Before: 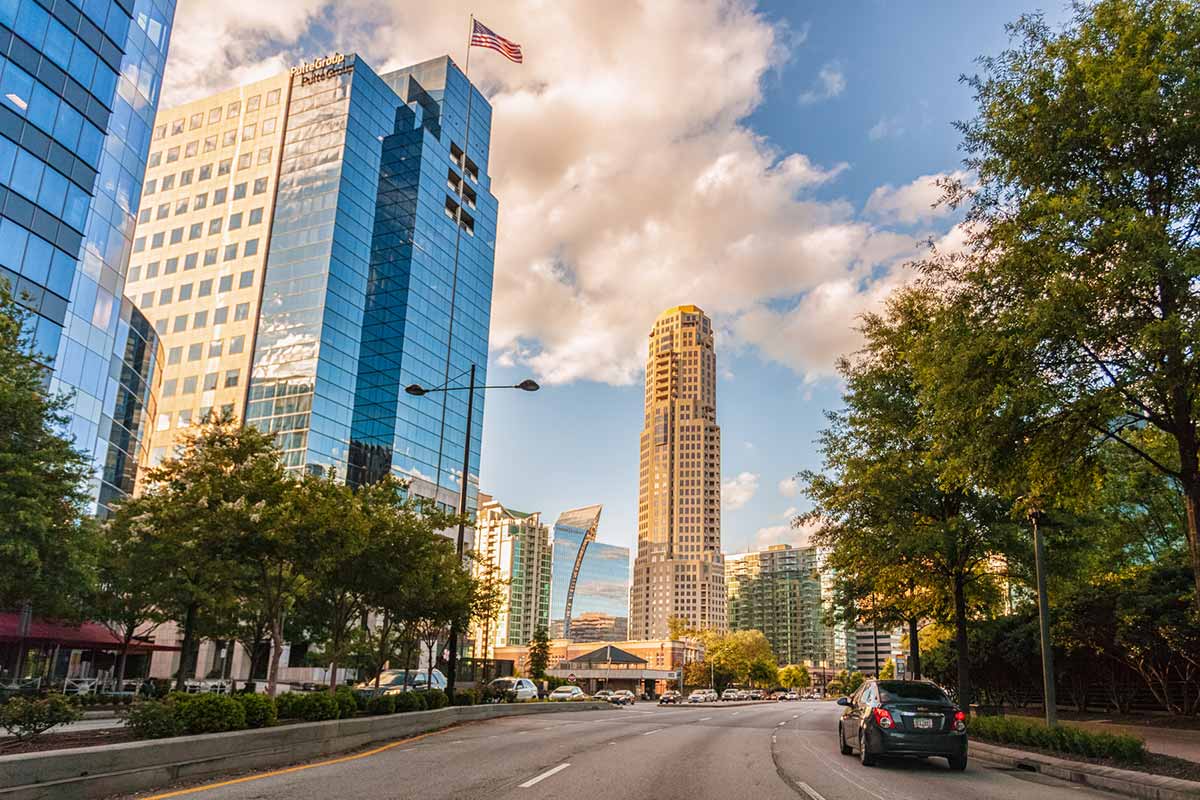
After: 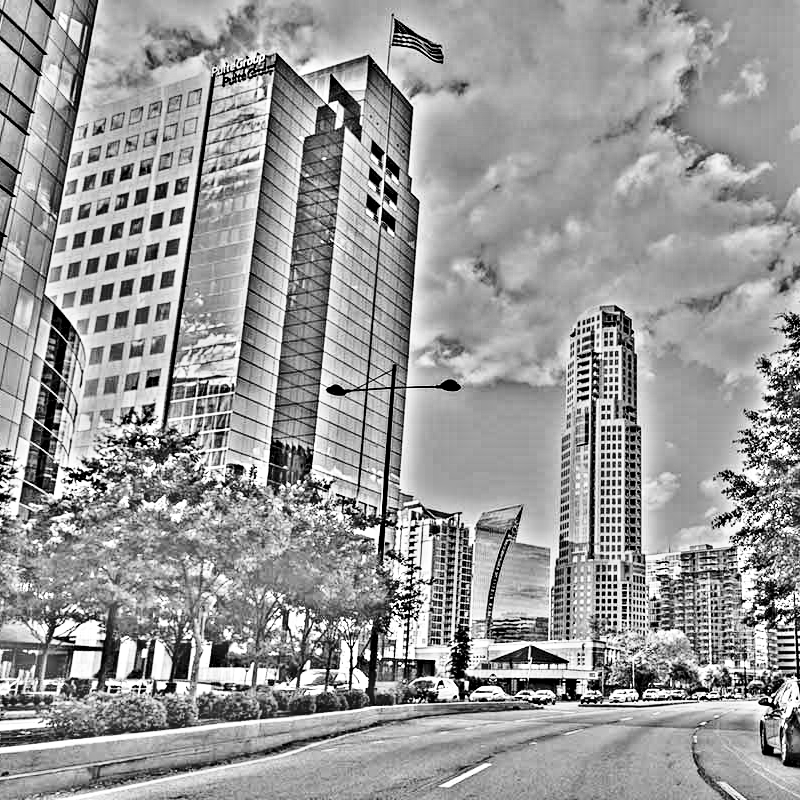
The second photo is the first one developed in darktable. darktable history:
highpass: on, module defaults
crop and rotate: left 6.617%, right 26.717%
color zones: curves: ch1 [(0, 0.638) (0.193, 0.442) (0.286, 0.15) (0.429, 0.14) (0.571, 0.142) (0.714, 0.154) (0.857, 0.175) (1, 0.638)]
base curve: curves: ch0 [(0, 0) (0.028, 0.03) (0.121, 0.232) (0.46, 0.748) (0.859, 0.968) (1, 1)], preserve colors none
color balance rgb: perceptual saturation grading › global saturation 20%, perceptual saturation grading › highlights -25%, perceptual saturation grading › shadows 25%
